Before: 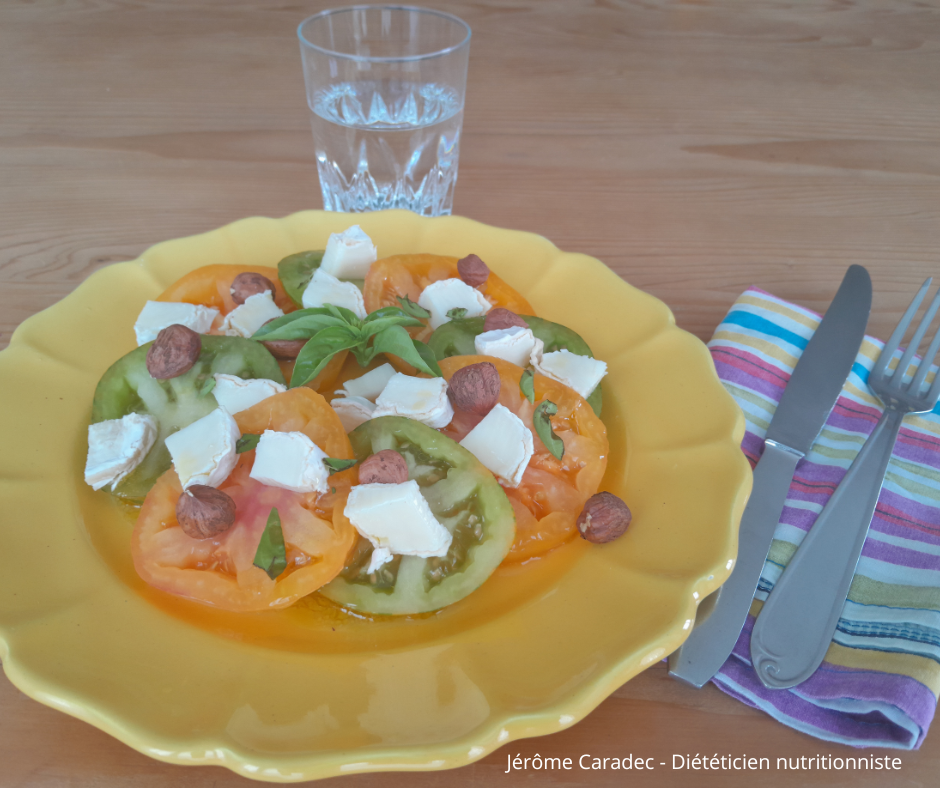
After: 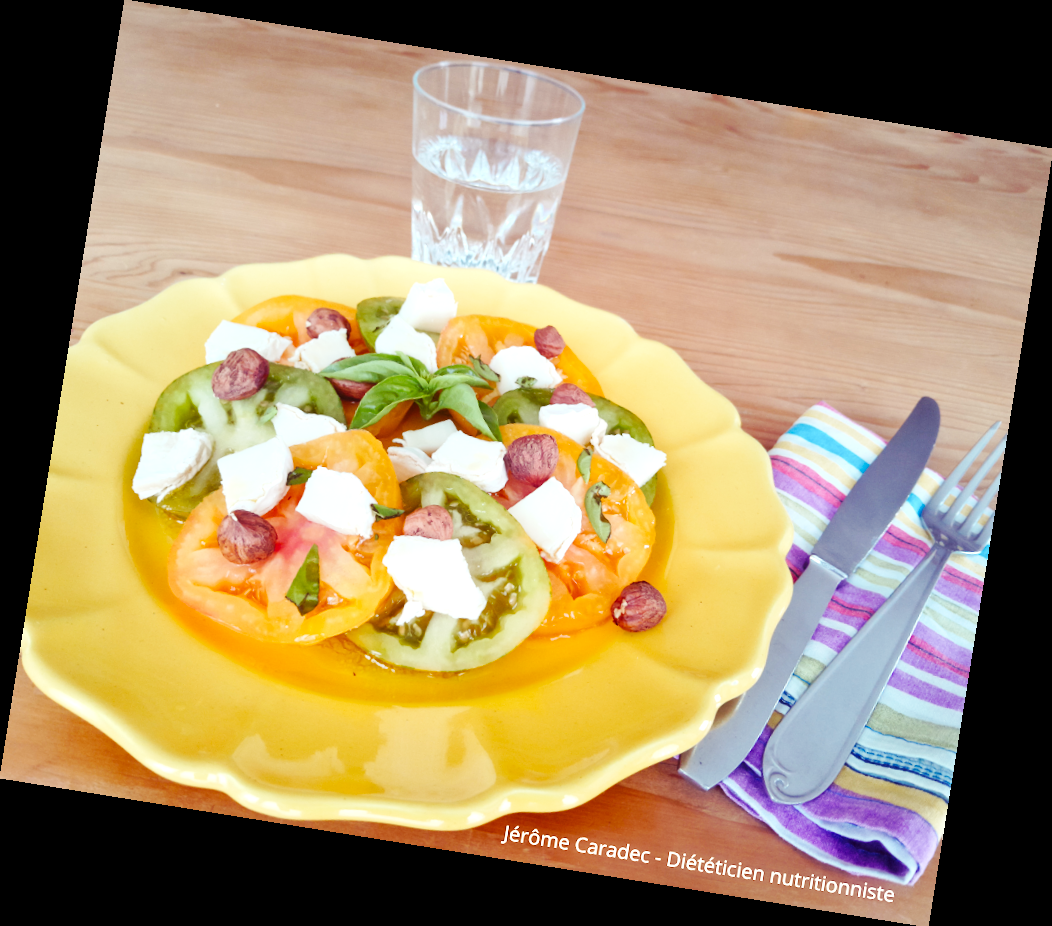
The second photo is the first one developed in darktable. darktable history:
color balance rgb: shadows lift › luminance -21.66%, shadows lift › chroma 8.98%, shadows lift › hue 283.37°, power › chroma 1.05%, power › hue 25.59°, highlights gain › luminance 6.08%, highlights gain › chroma 2.55%, highlights gain › hue 90°, global offset › luminance -0.87%, perceptual saturation grading › global saturation 25%, perceptual saturation grading › highlights -28.39%, perceptual saturation grading › shadows 33.98%
rotate and perspective: rotation 9.12°, automatic cropping off
base curve: curves: ch0 [(0, 0) (0.036, 0.025) (0.121, 0.166) (0.206, 0.329) (0.605, 0.79) (1, 1)], preserve colors none
haze removal: strength -0.05
tone equalizer: -8 EV -0.75 EV, -7 EV -0.7 EV, -6 EV -0.6 EV, -5 EV -0.4 EV, -3 EV 0.4 EV, -2 EV 0.6 EV, -1 EV 0.7 EV, +0 EV 0.75 EV, edges refinement/feathering 500, mask exposure compensation -1.57 EV, preserve details no
